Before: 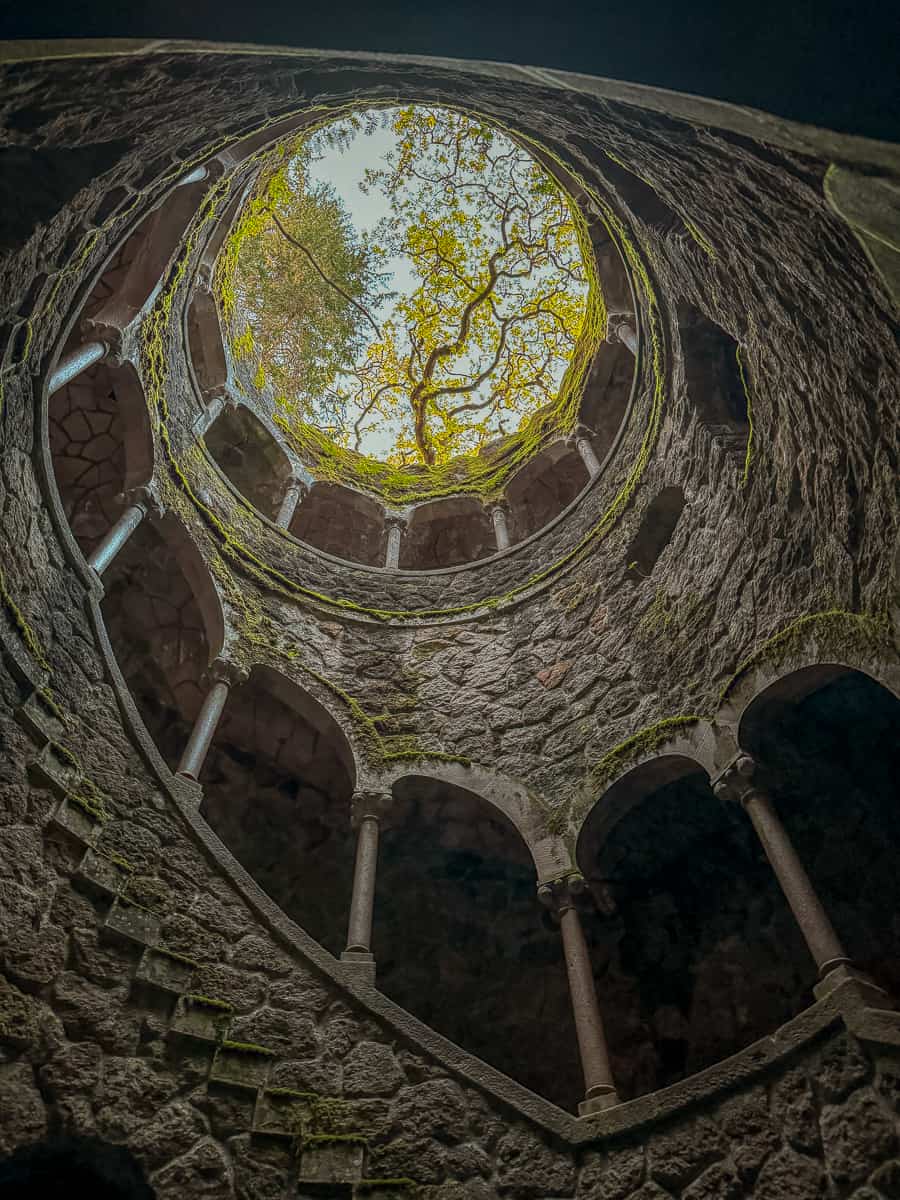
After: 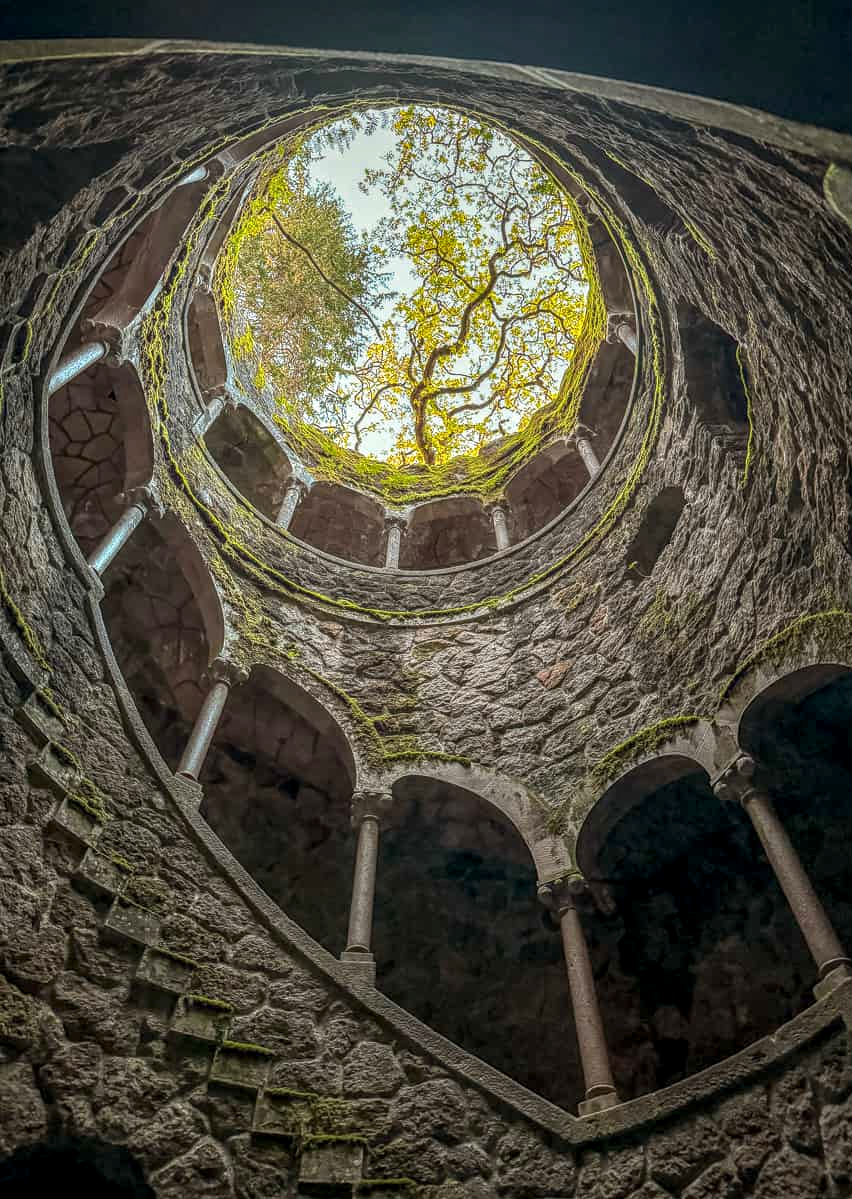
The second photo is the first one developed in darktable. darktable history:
exposure: exposure 0.56 EV, compensate highlight preservation false
crop and rotate: right 5.267%
local contrast: on, module defaults
